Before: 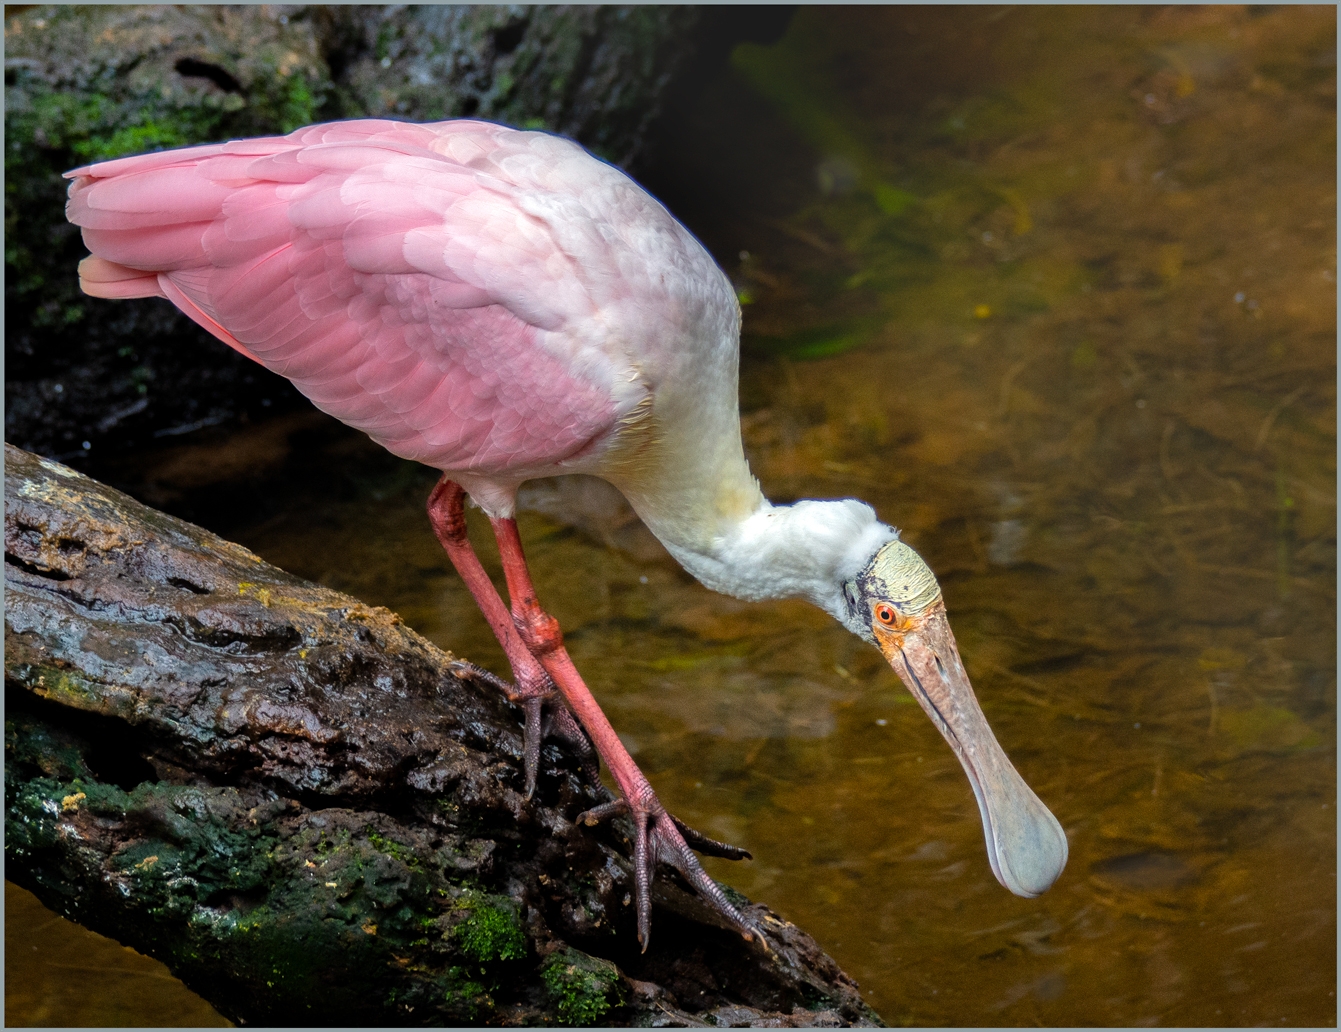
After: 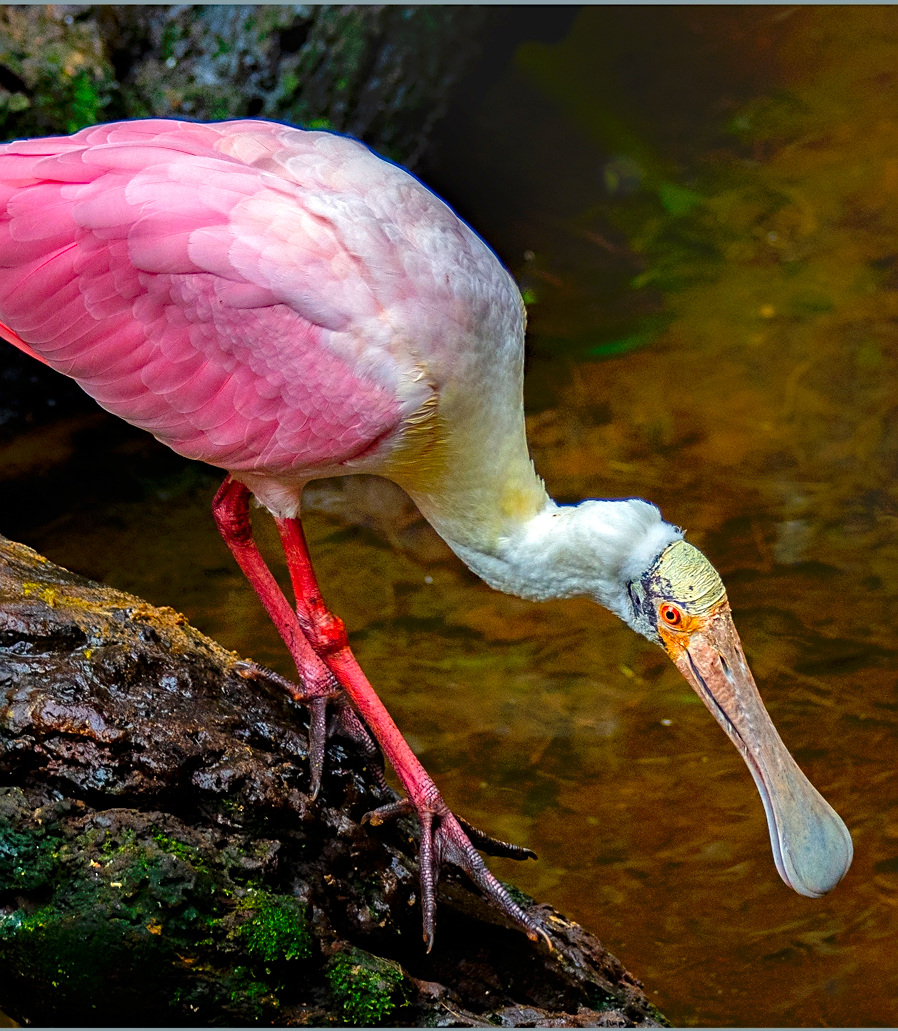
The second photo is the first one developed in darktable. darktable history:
sharpen: on, module defaults
tone curve: curves: ch0 [(0, 0) (0.003, 0.004) (0.011, 0.005) (0.025, 0.014) (0.044, 0.037) (0.069, 0.059) (0.1, 0.096) (0.136, 0.116) (0.177, 0.133) (0.224, 0.177) (0.277, 0.255) (0.335, 0.319) (0.399, 0.385) (0.468, 0.457) (0.543, 0.545) (0.623, 0.621) (0.709, 0.705) (0.801, 0.801) (0.898, 0.901) (1, 1)], preserve colors none
contrast brightness saturation: saturation 0.515
crop and rotate: left 16.181%, right 16.821%
haze removal: adaptive false
